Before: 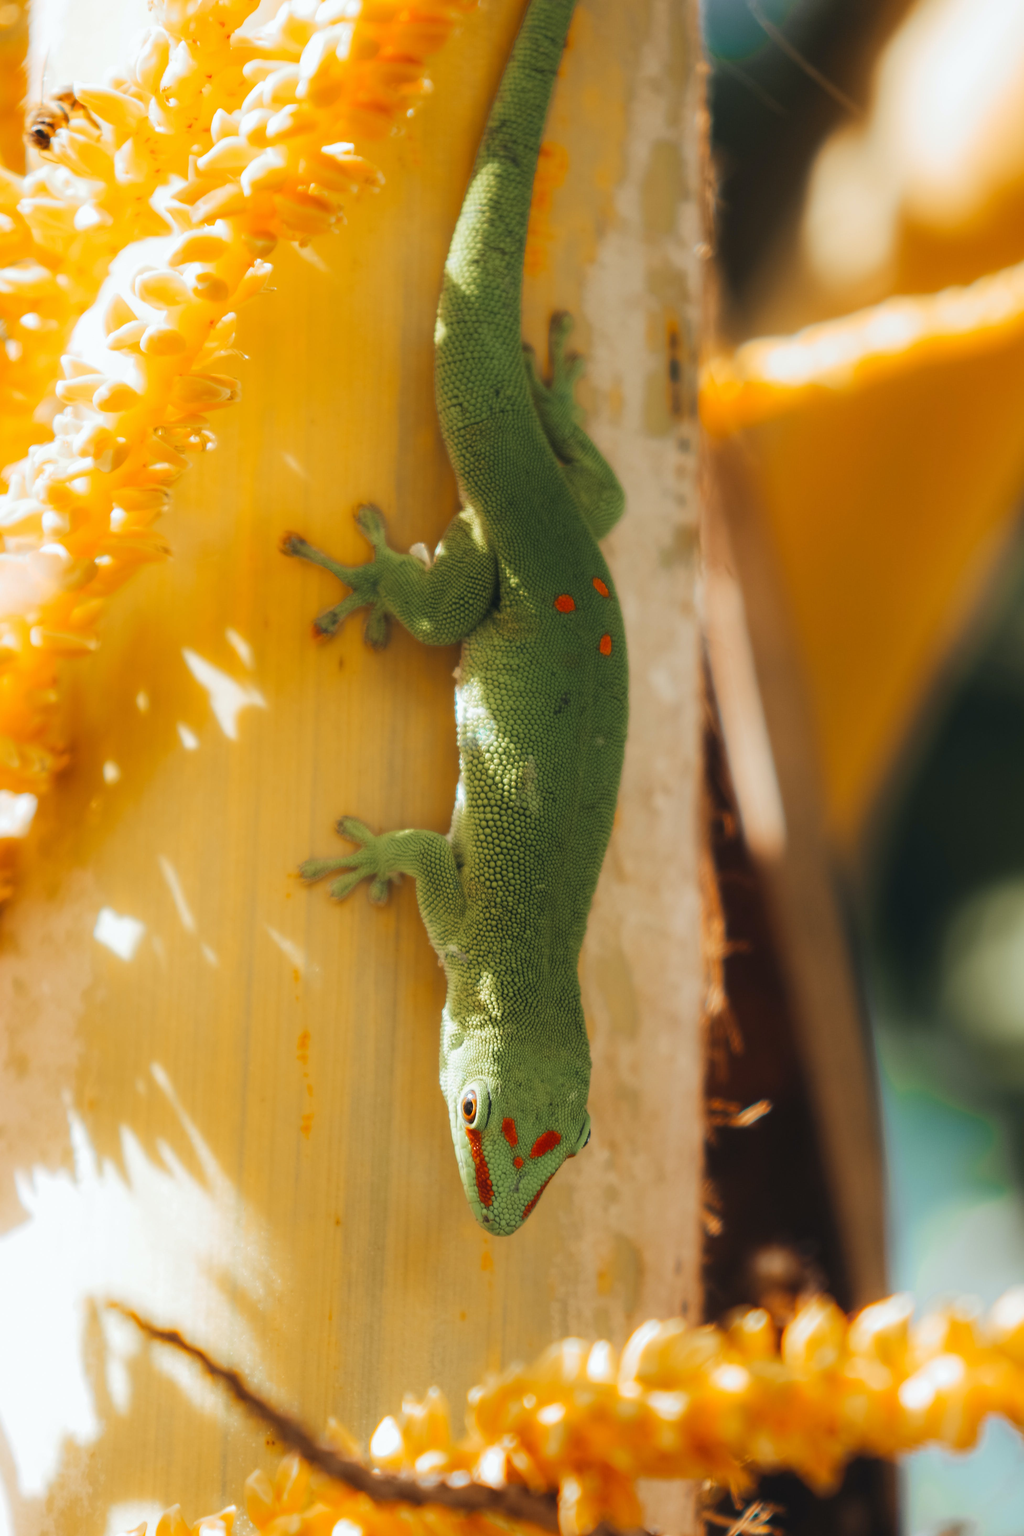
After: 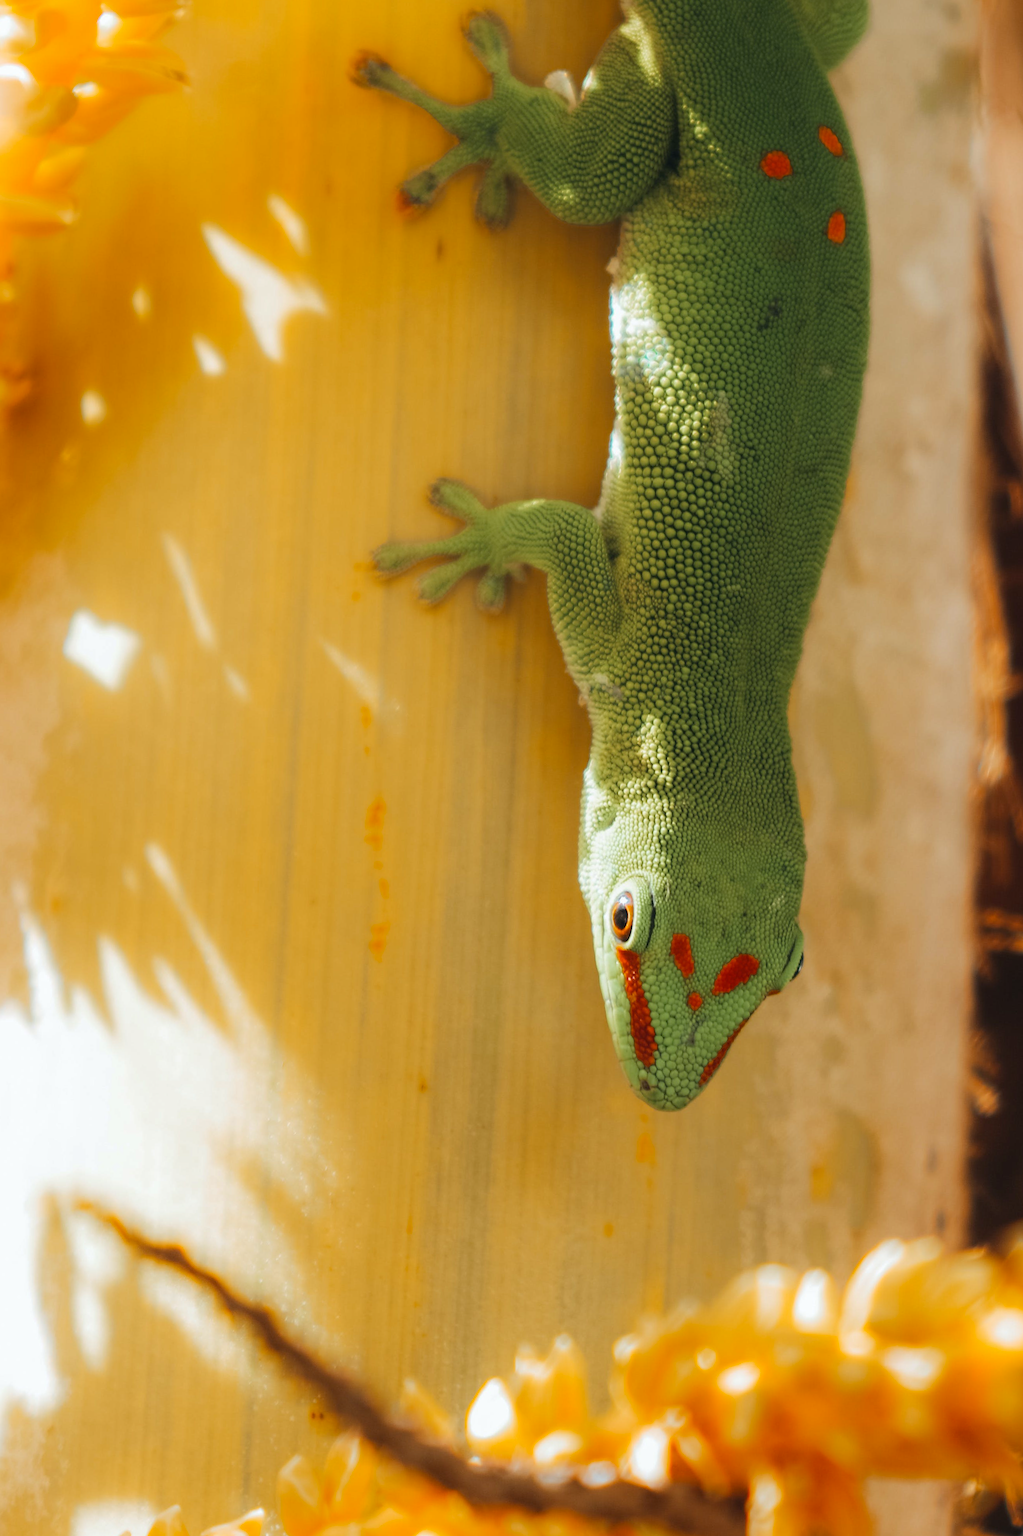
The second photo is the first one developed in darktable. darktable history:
haze removal: compatibility mode true, adaptive false
crop and rotate: angle -0.82°, left 3.85%, top 31.828%, right 27.992%
